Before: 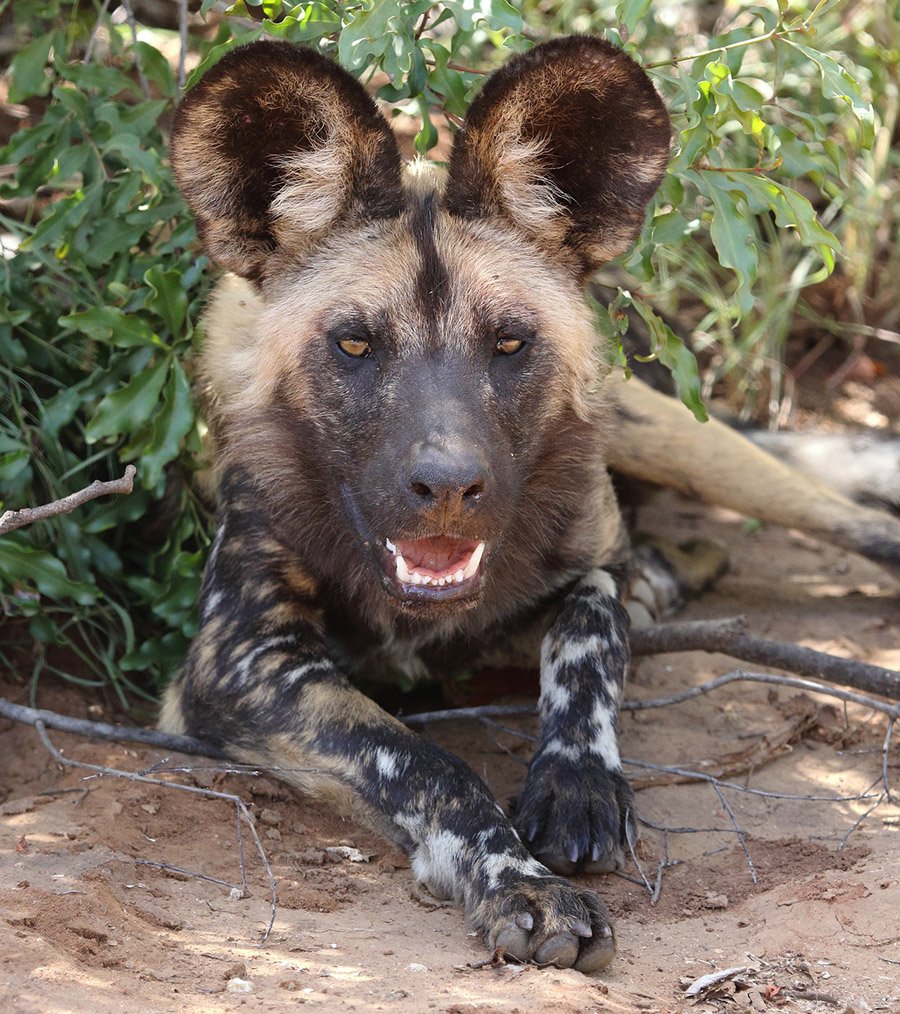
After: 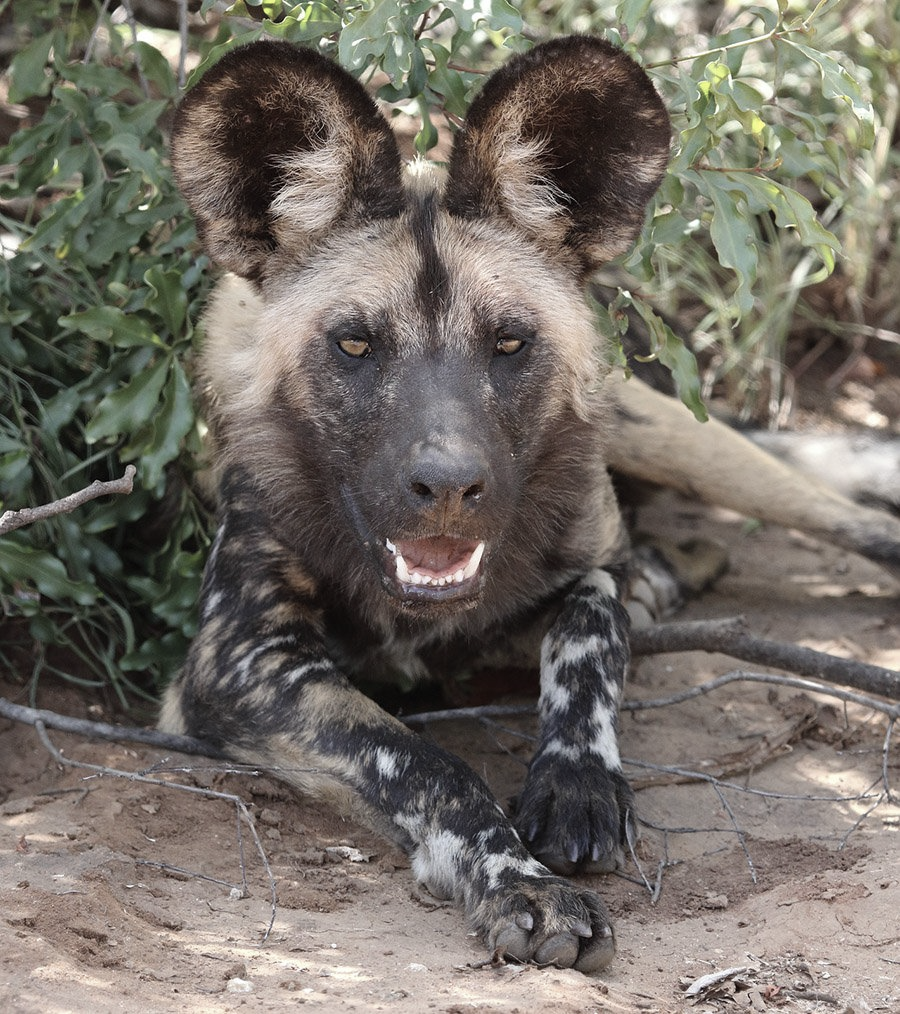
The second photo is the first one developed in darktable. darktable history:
color correction: highlights b* 0.062, saturation 0.572
